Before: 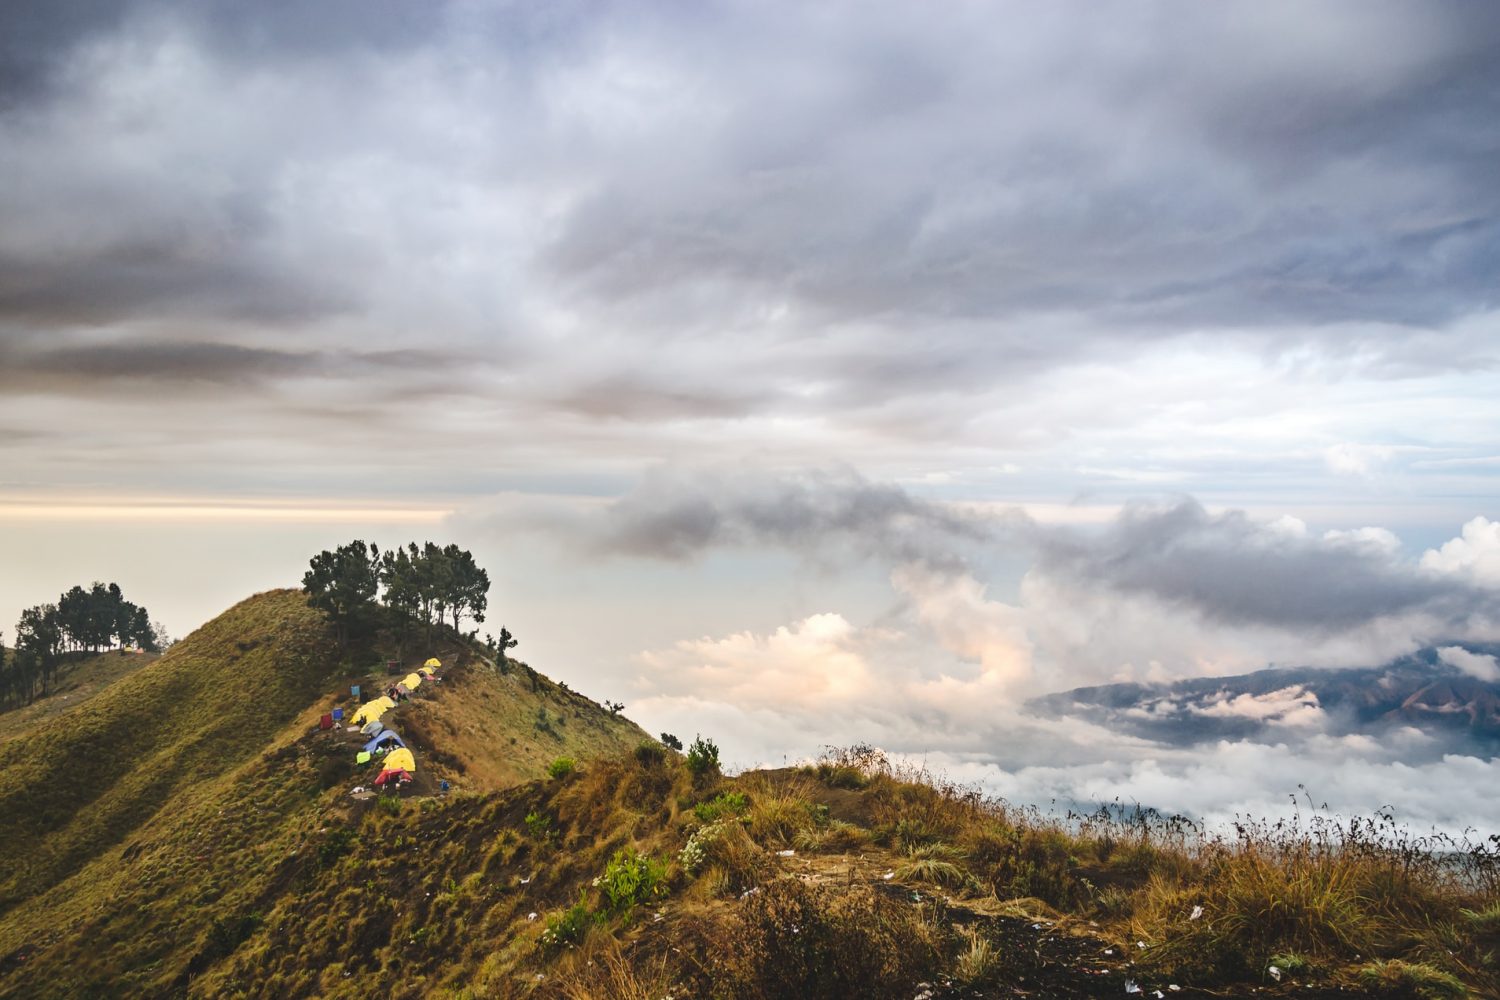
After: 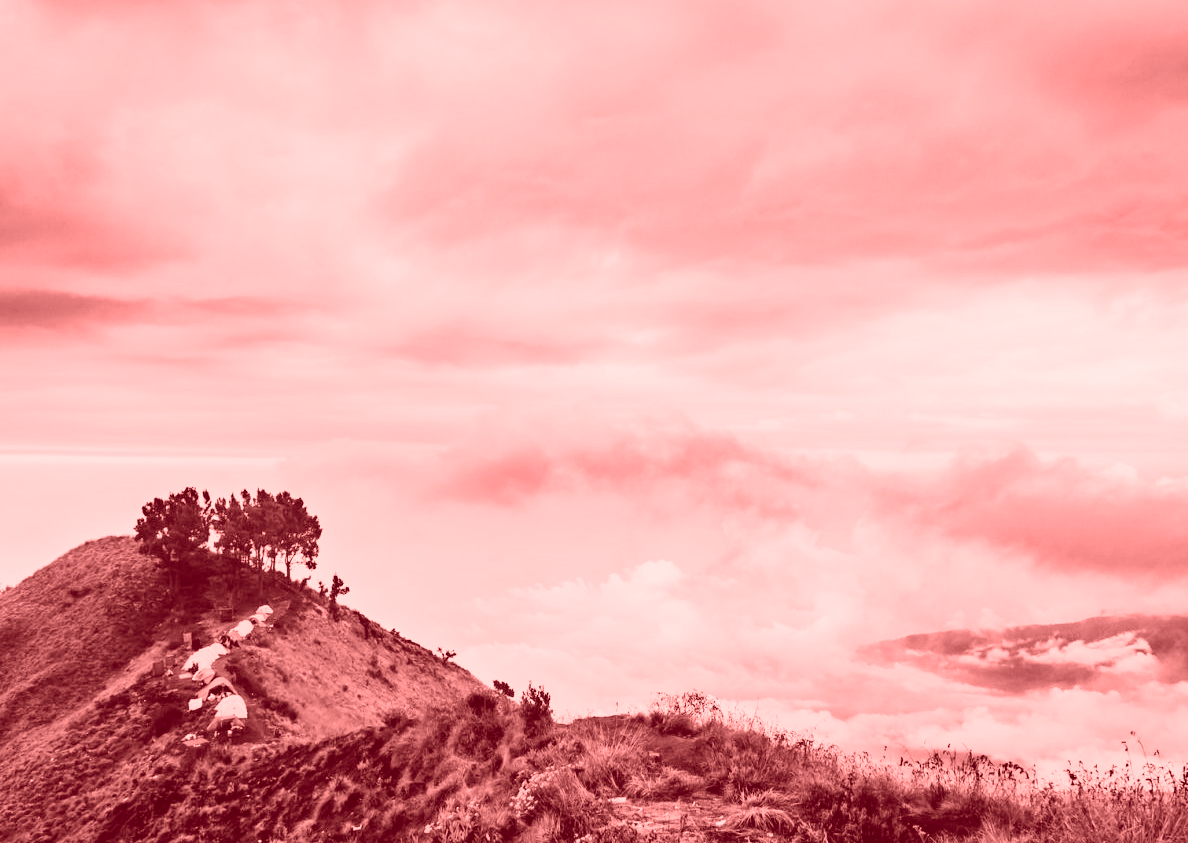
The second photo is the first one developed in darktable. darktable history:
colorize: saturation 60%, source mix 100%
crop: left 11.225%, top 5.381%, right 9.565%, bottom 10.314%
filmic rgb: black relative exposure -7.65 EV, white relative exposure 4.56 EV, hardness 3.61, contrast 1.25
